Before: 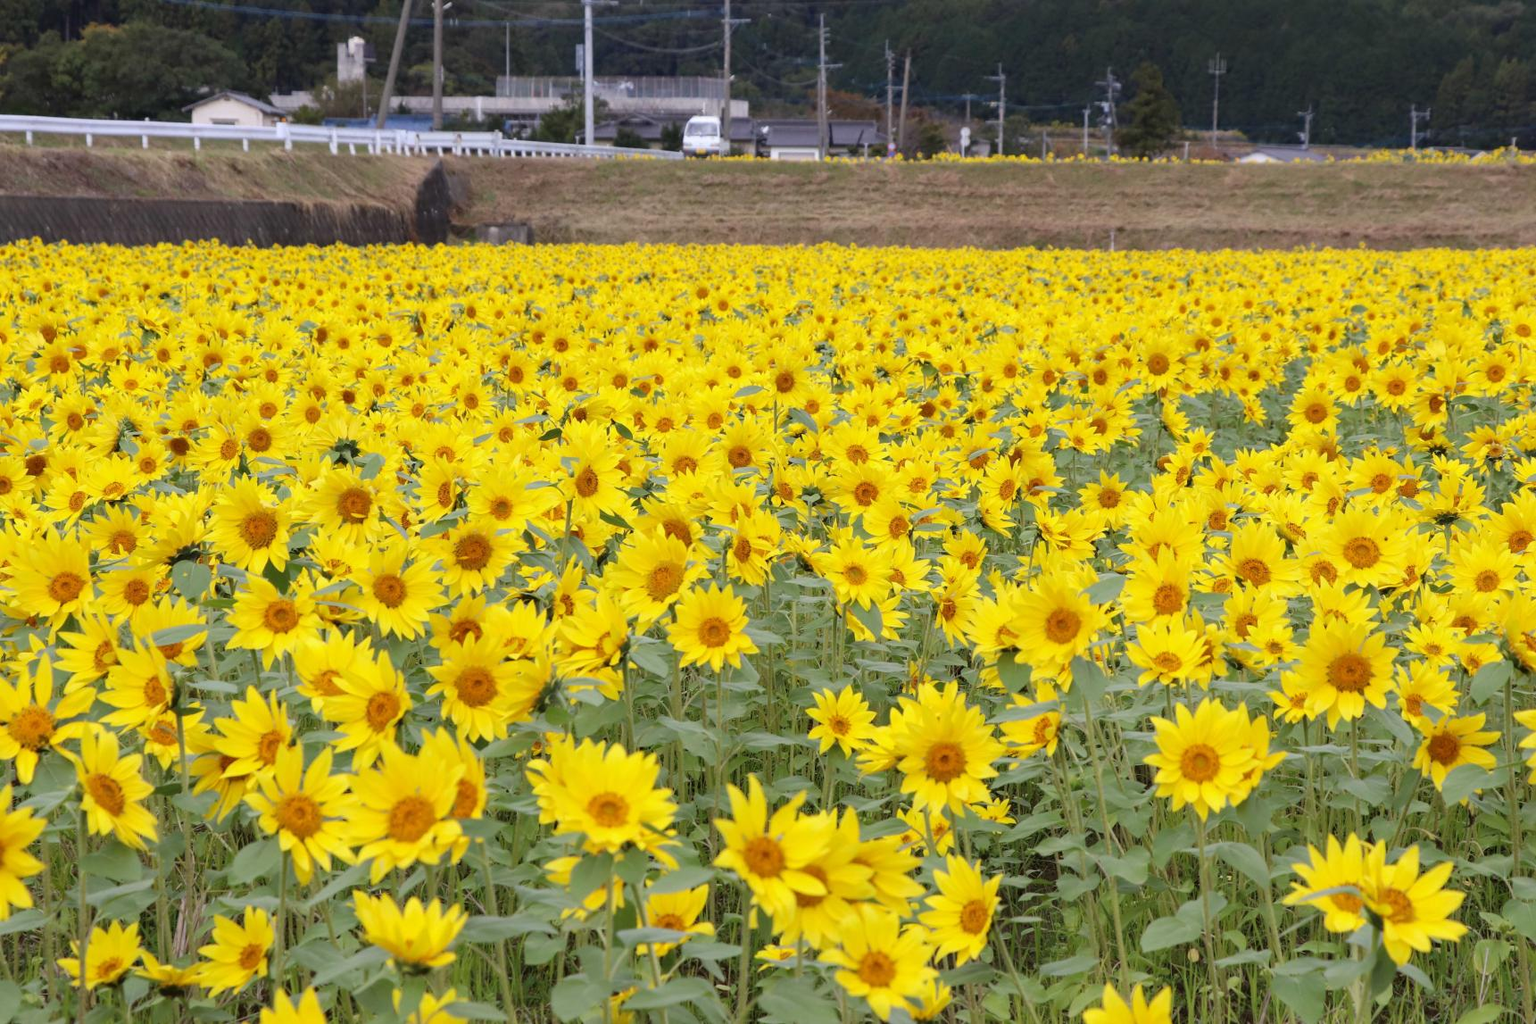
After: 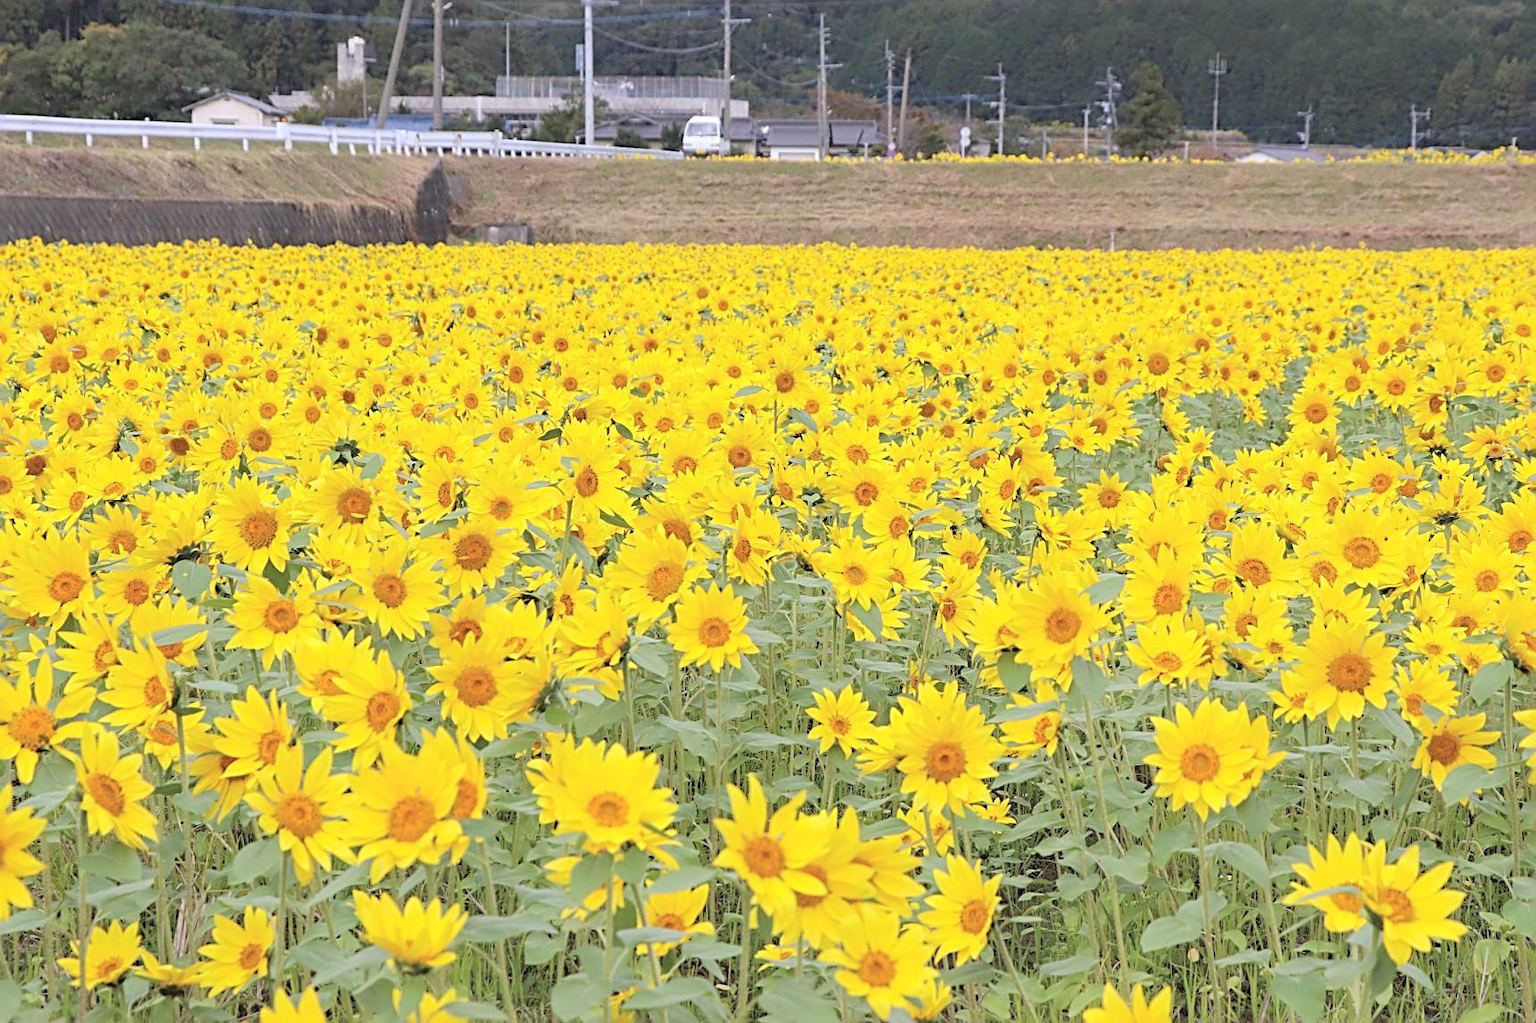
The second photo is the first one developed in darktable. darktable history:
contrast brightness saturation: brightness 0.282
sharpen: radius 2.707, amount 0.671
